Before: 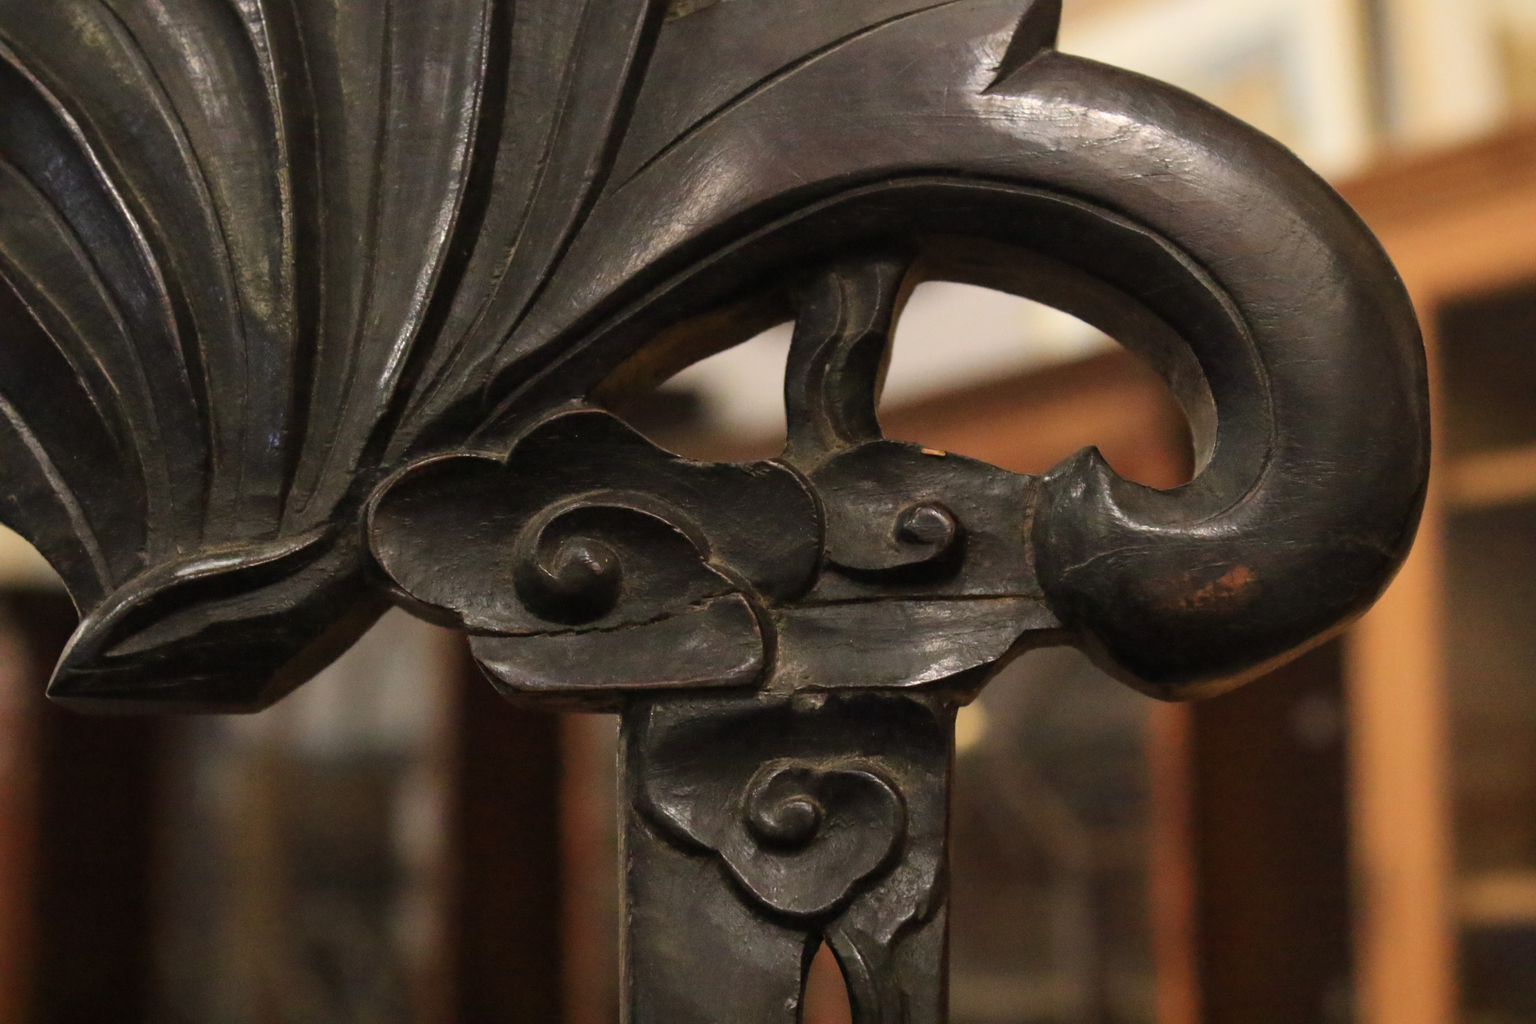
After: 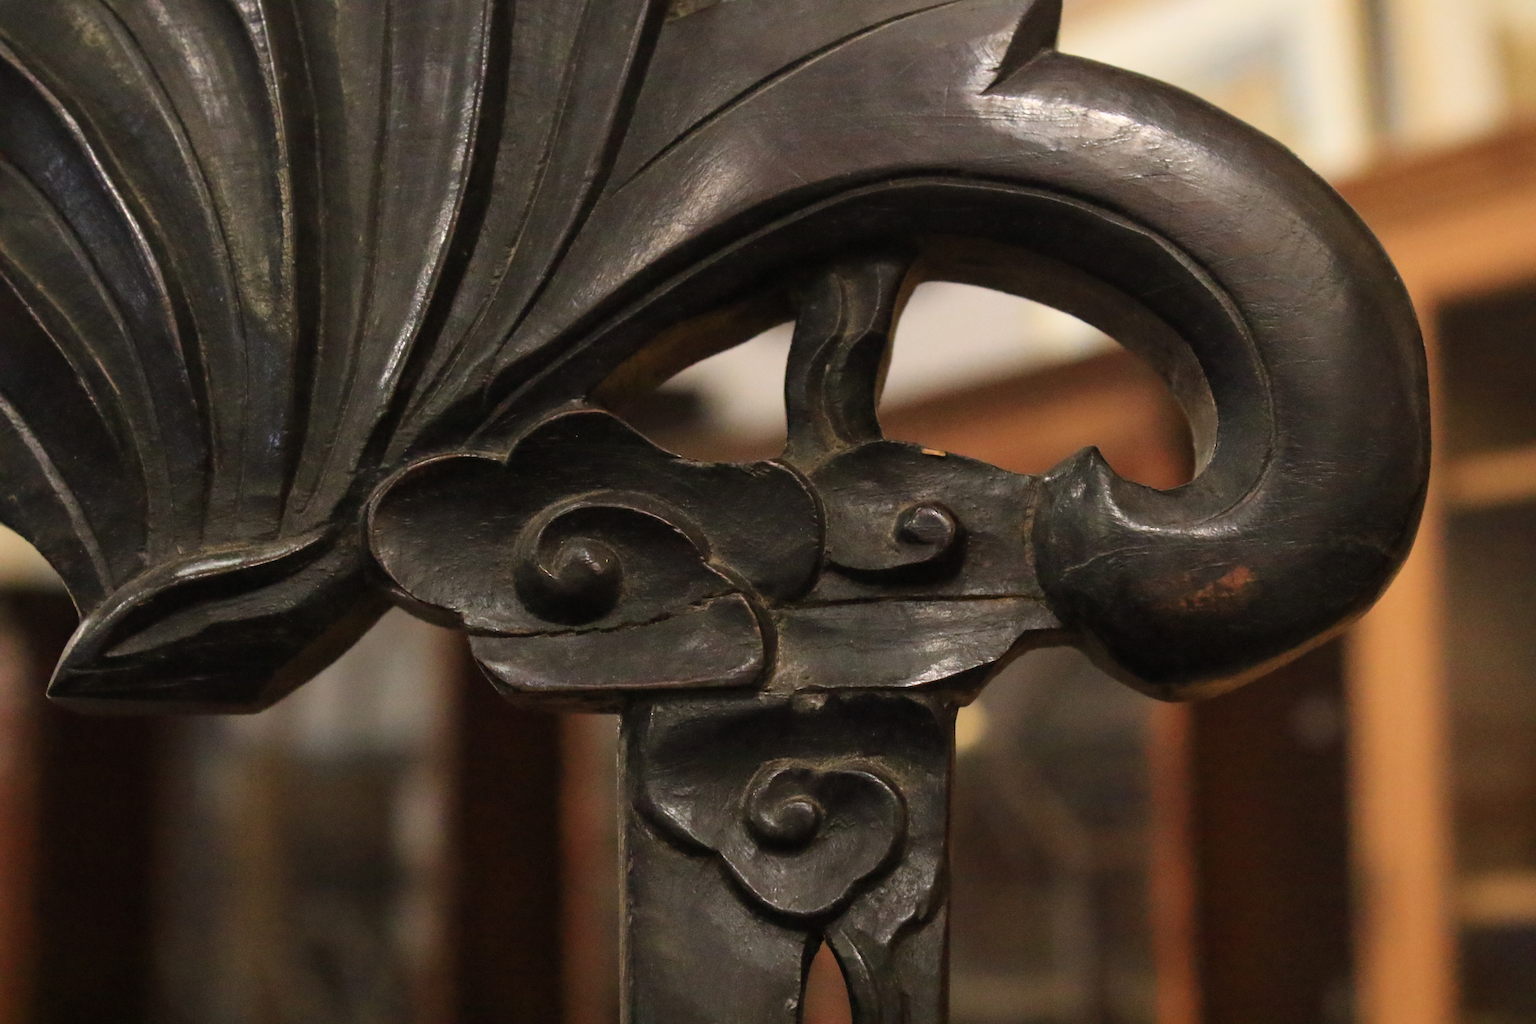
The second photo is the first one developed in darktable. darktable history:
tone equalizer: on, module defaults
sharpen: radius 1.559, amount 0.373, threshold 1.271
